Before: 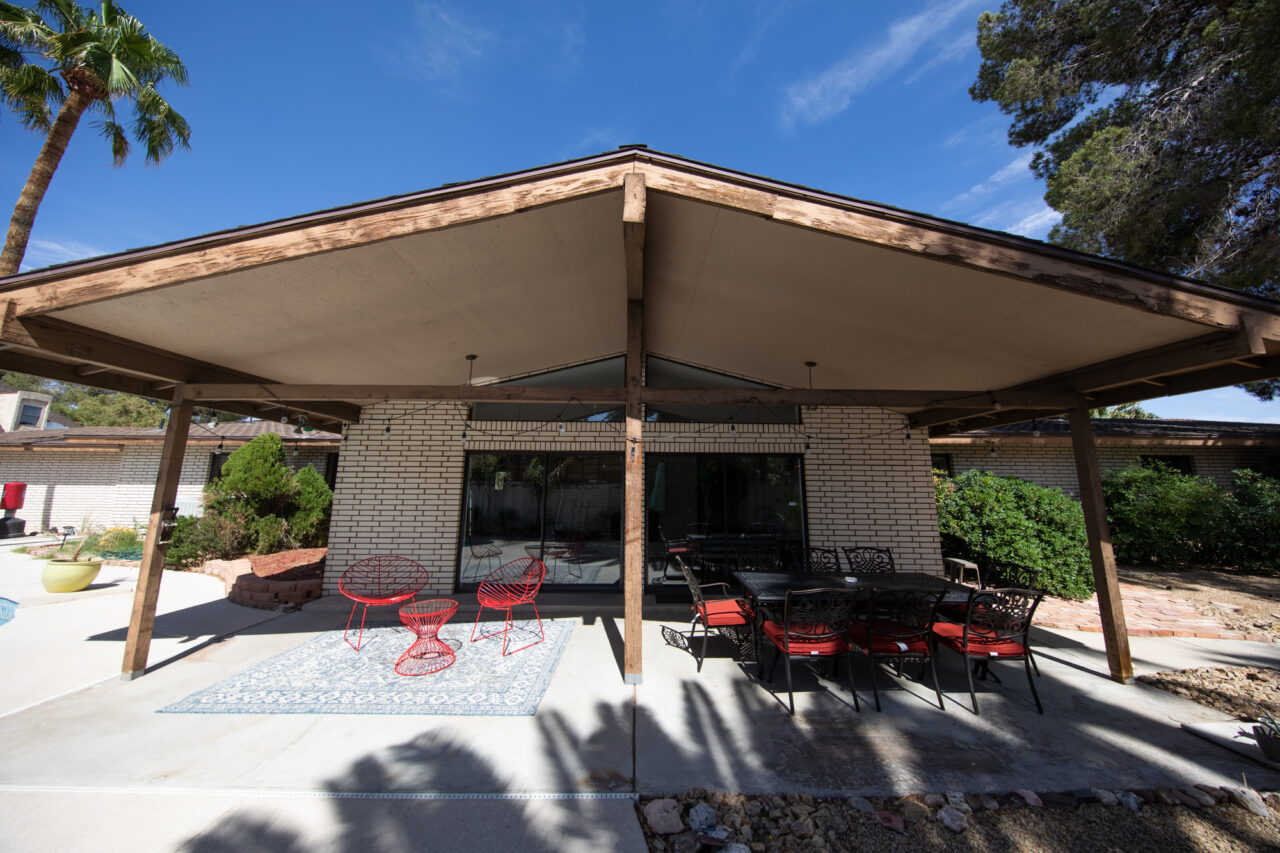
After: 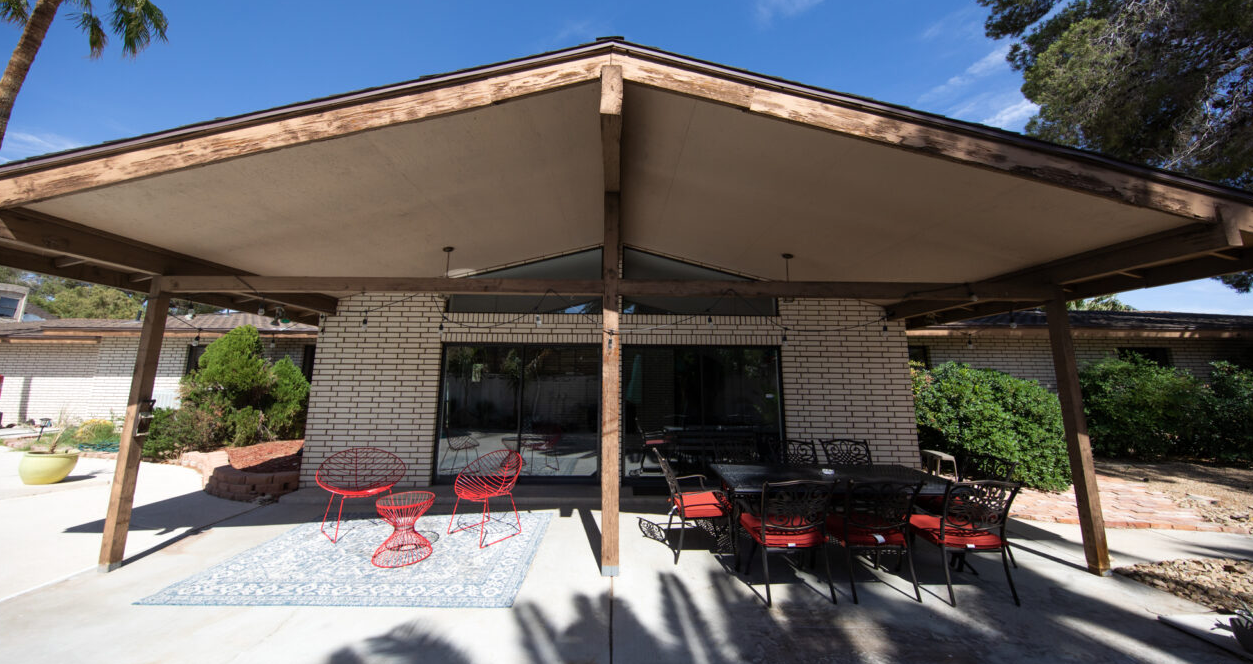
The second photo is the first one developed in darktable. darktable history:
shadows and highlights: shadows -10, white point adjustment 1.5, highlights 10
crop and rotate: left 1.814%, top 12.818%, right 0.25%, bottom 9.225%
